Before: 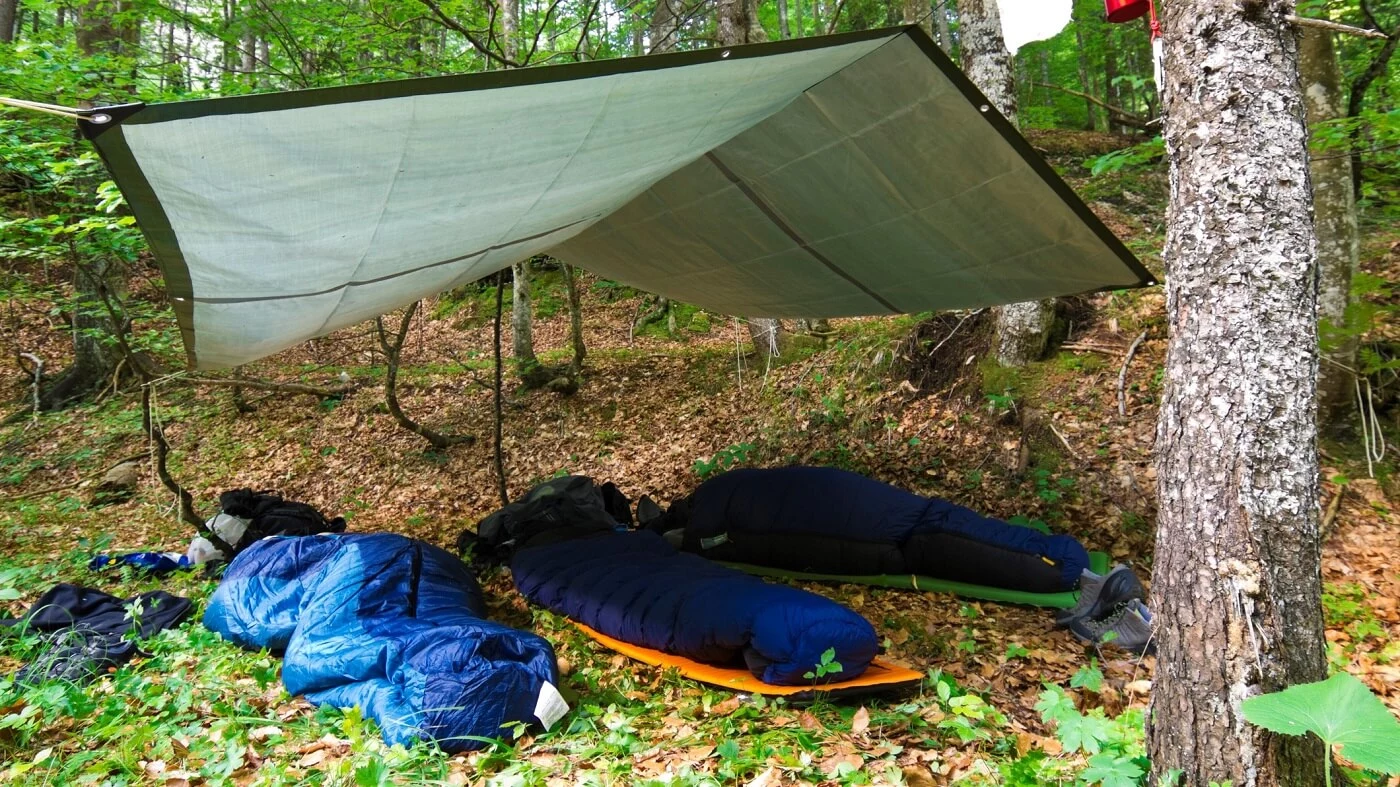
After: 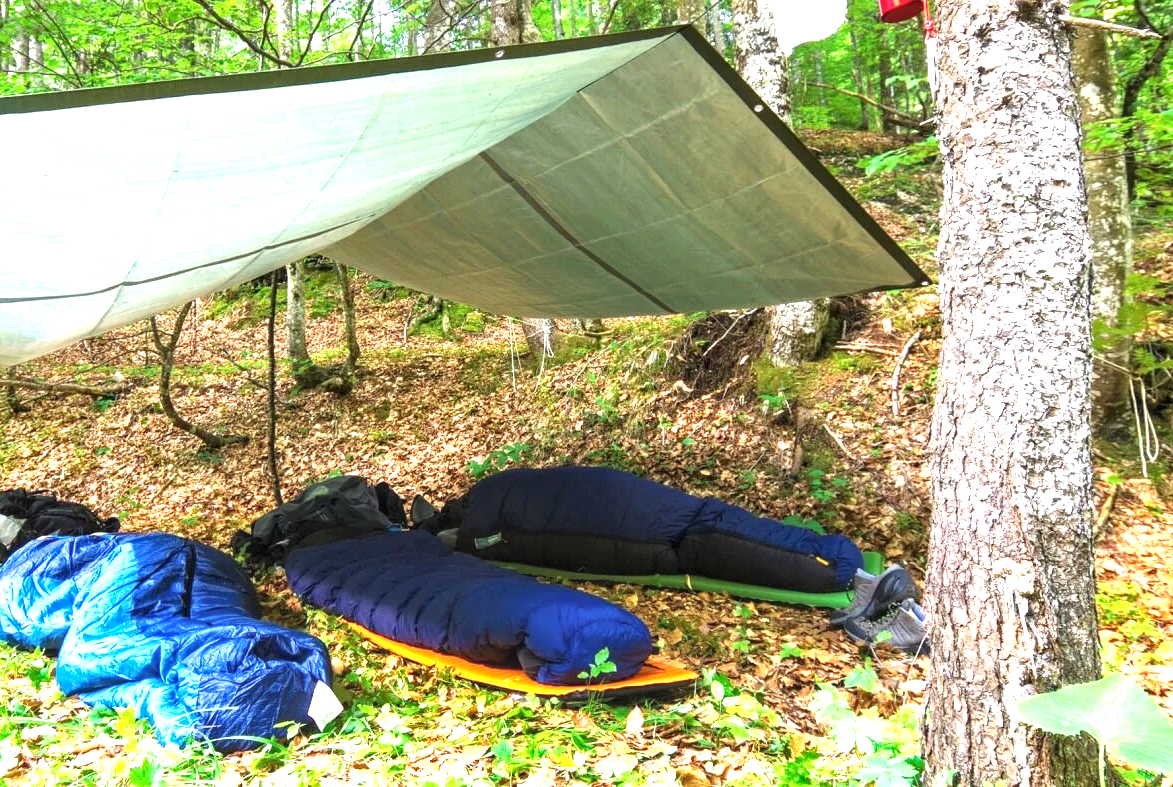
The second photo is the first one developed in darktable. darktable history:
local contrast: on, module defaults
crop: left 16.145%
exposure: black level correction 0, exposure 1.45 EV, compensate exposure bias true, compensate highlight preservation false
